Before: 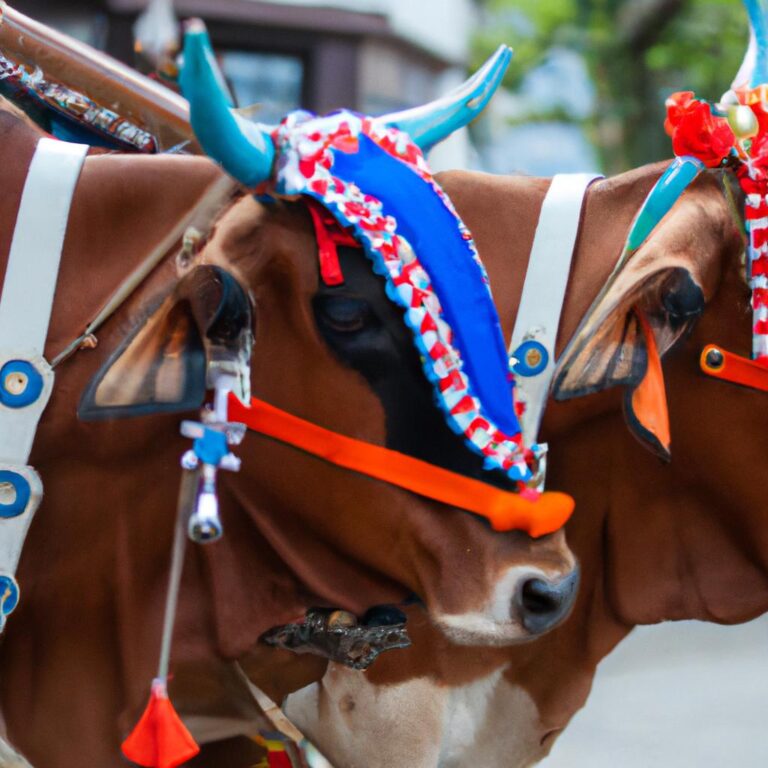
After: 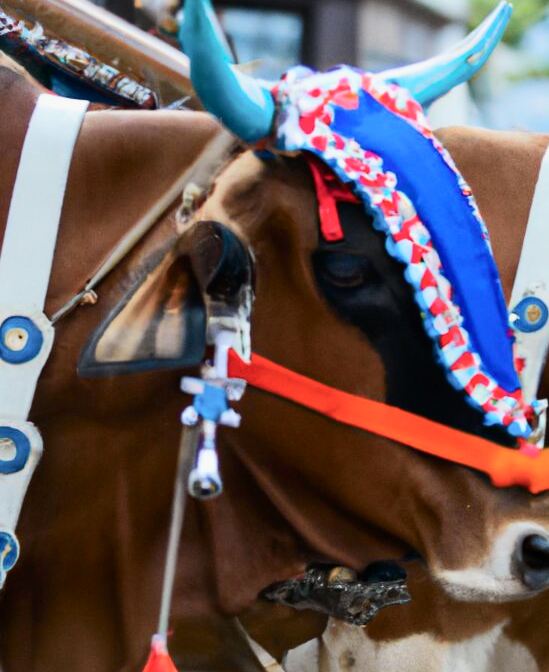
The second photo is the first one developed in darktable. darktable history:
tone curve: curves: ch0 [(0, 0) (0.078, 0.052) (0.236, 0.22) (0.427, 0.472) (0.508, 0.586) (0.654, 0.742) (0.793, 0.851) (0.994, 0.974)]; ch1 [(0, 0) (0.161, 0.092) (0.35, 0.33) (0.392, 0.392) (0.456, 0.456) (0.505, 0.502) (0.537, 0.518) (0.553, 0.534) (0.602, 0.579) (0.718, 0.718) (1, 1)]; ch2 [(0, 0) (0.346, 0.362) (0.411, 0.412) (0.502, 0.502) (0.531, 0.521) (0.586, 0.59) (0.621, 0.604) (1, 1)], color space Lab, independent channels, preserve colors none
crop: top 5.803%, right 27.864%, bottom 5.804%
